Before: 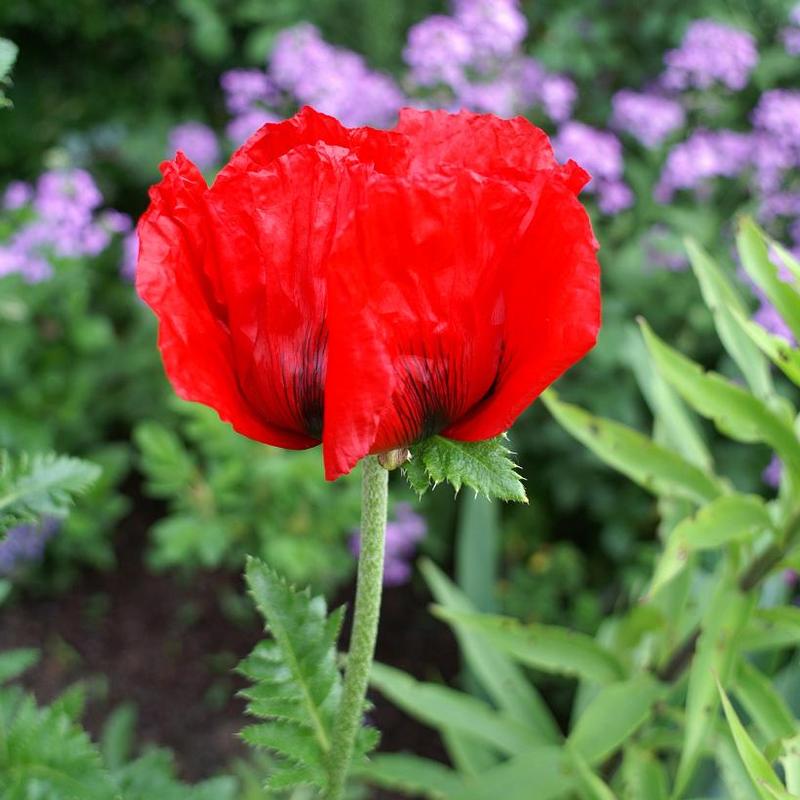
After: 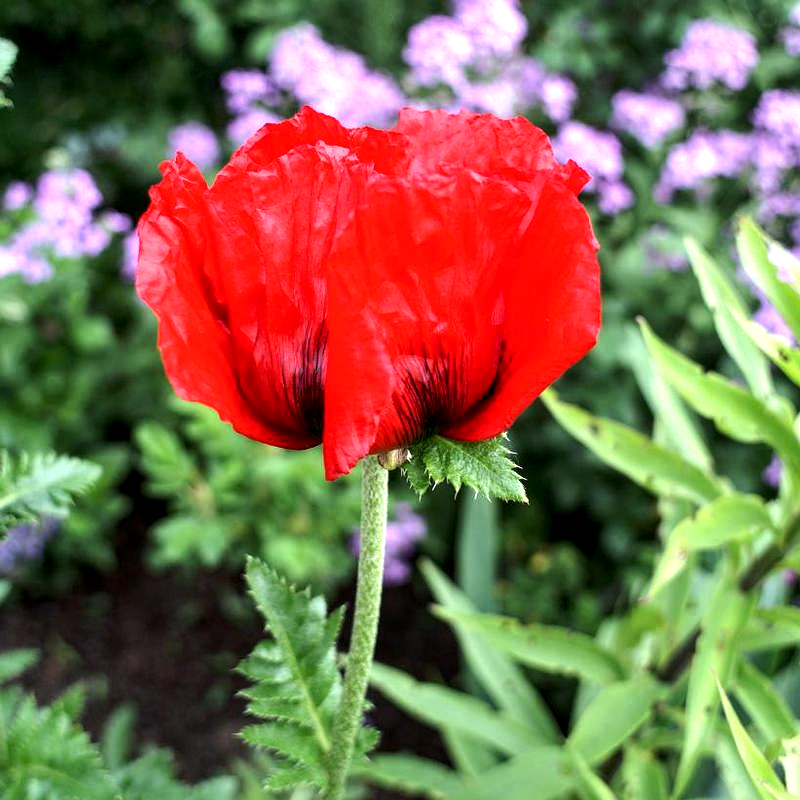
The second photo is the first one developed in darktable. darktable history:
local contrast: highlights 83%, shadows 81%
tone equalizer: -8 EV -0.75 EV, -7 EV -0.7 EV, -6 EV -0.6 EV, -5 EV -0.4 EV, -3 EV 0.4 EV, -2 EV 0.6 EV, -1 EV 0.7 EV, +0 EV 0.75 EV, edges refinement/feathering 500, mask exposure compensation -1.57 EV, preserve details no
